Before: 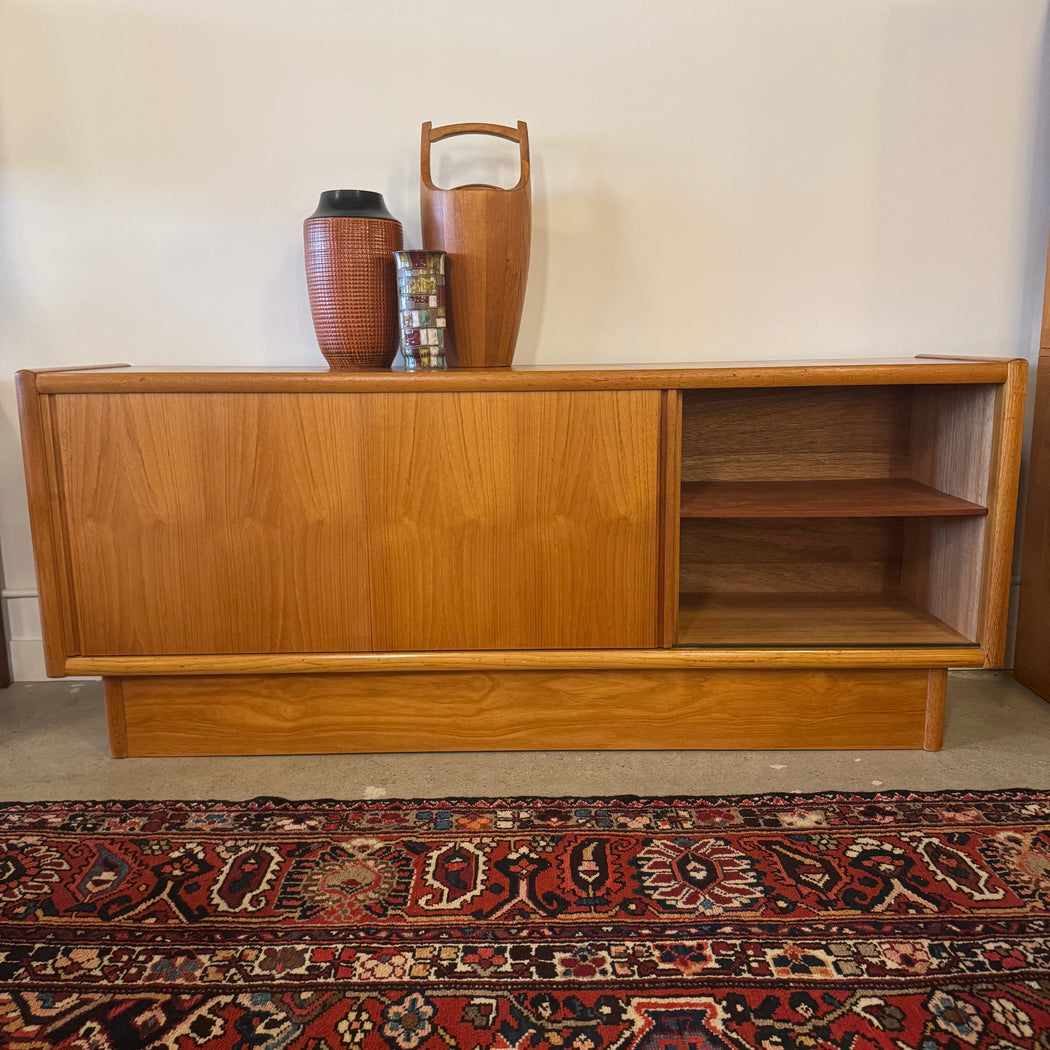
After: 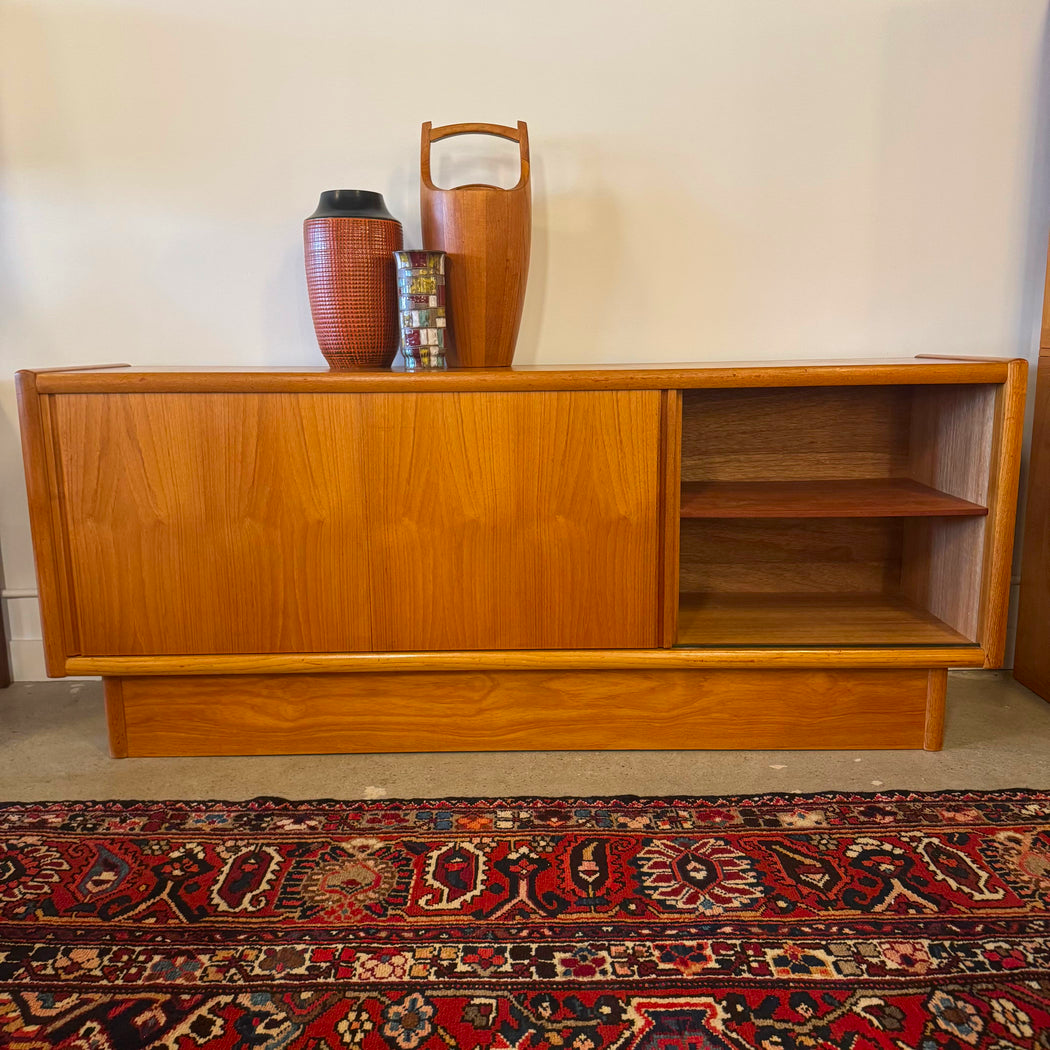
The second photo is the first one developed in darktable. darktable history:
color correction: highlights b* 0.066, saturation 1.29
